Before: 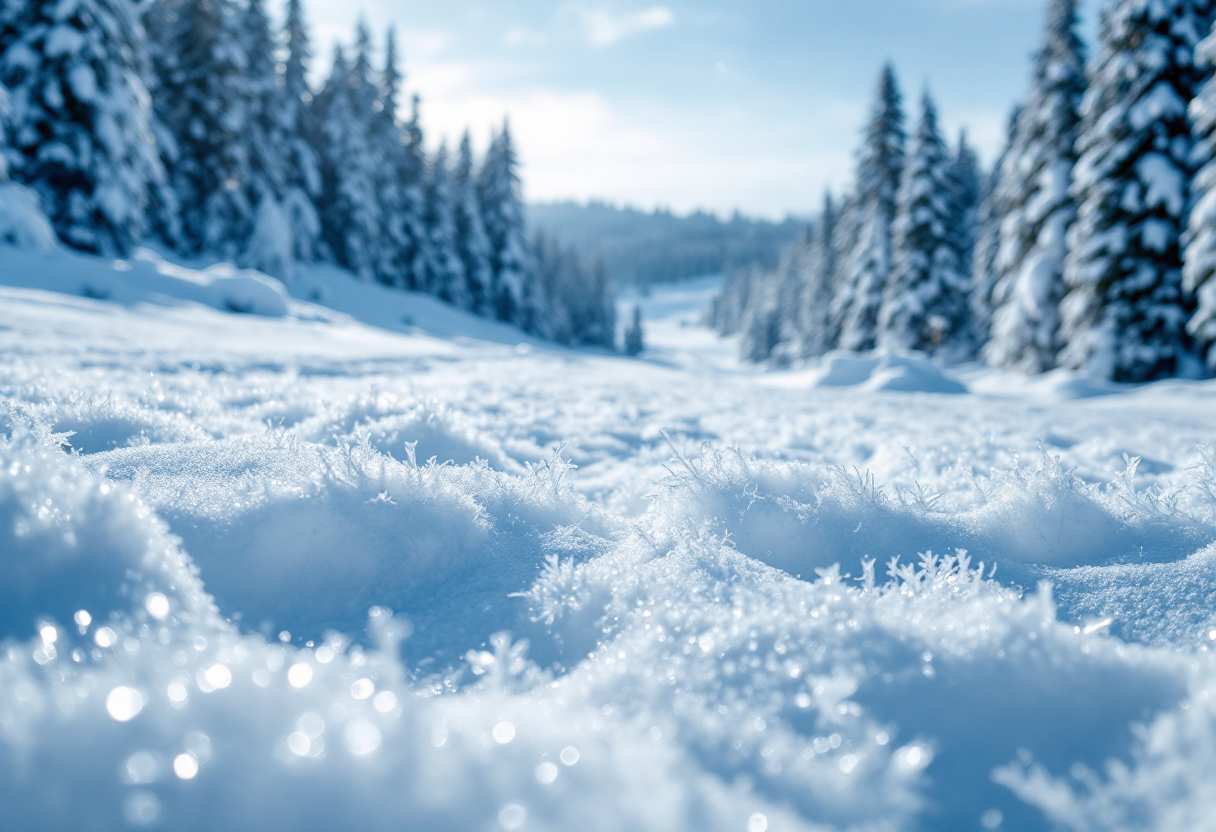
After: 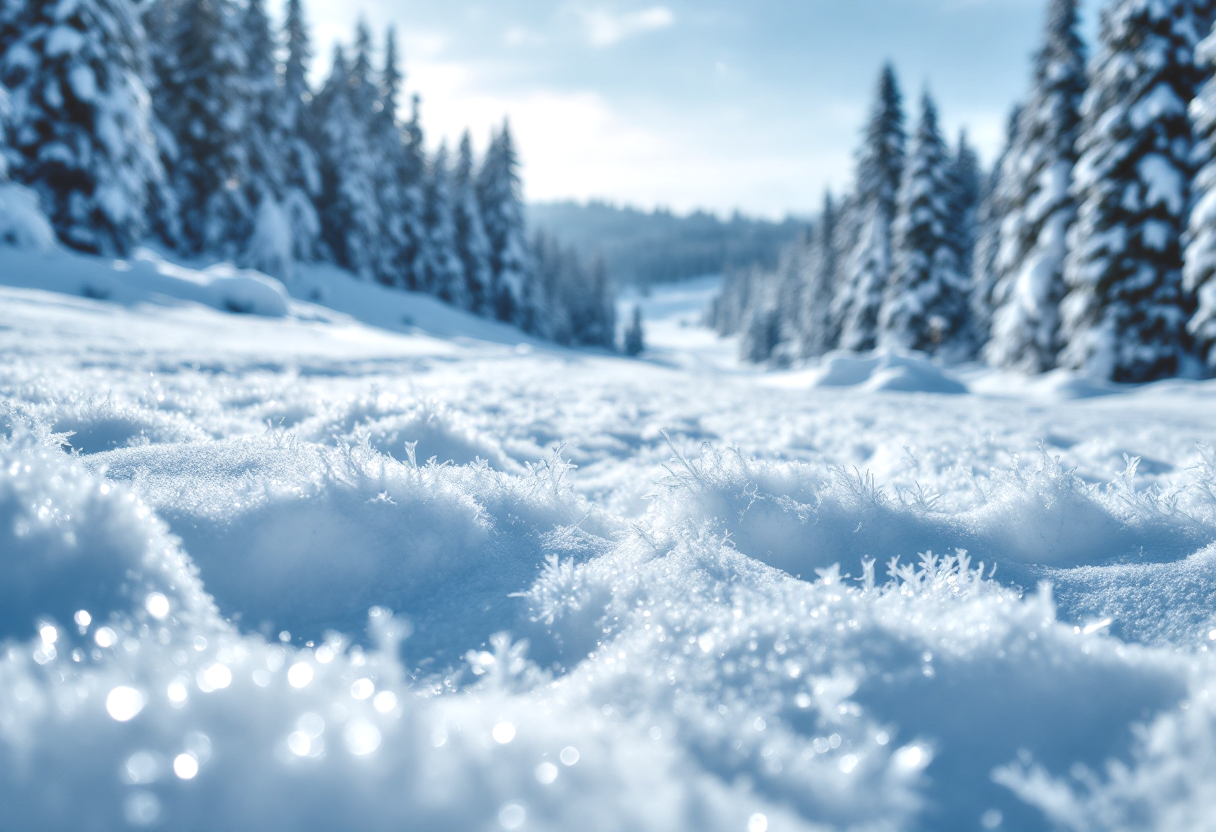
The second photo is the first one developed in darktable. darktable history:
exposure: black level correction -0.03, compensate highlight preservation false
contrast equalizer: y [[0.514, 0.573, 0.581, 0.508, 0.5, 0.5], [0.5 ×6], [0.5 ×6], [0 ×6], [0 ×6]]
